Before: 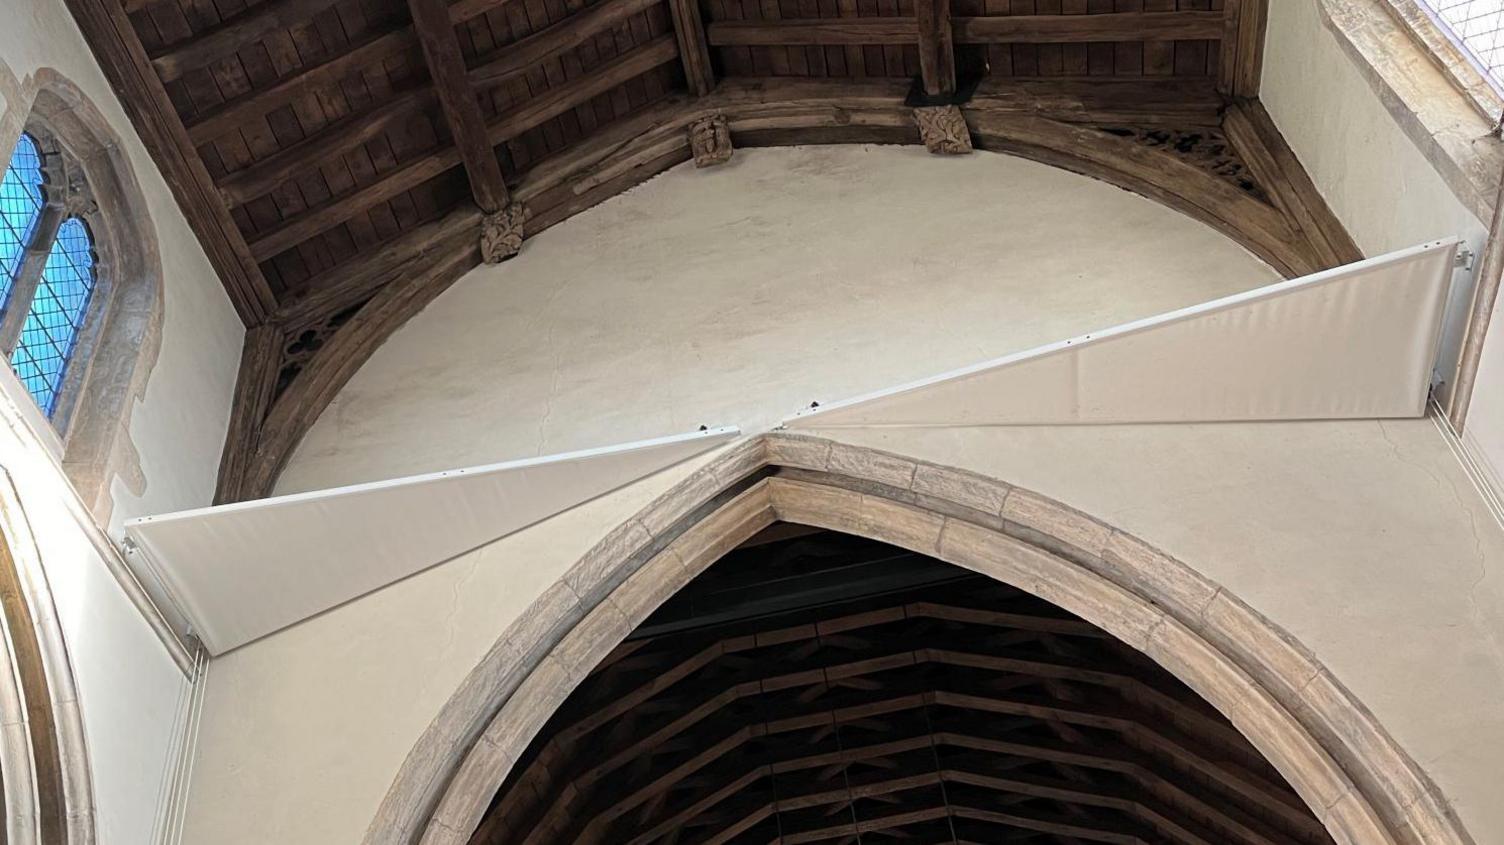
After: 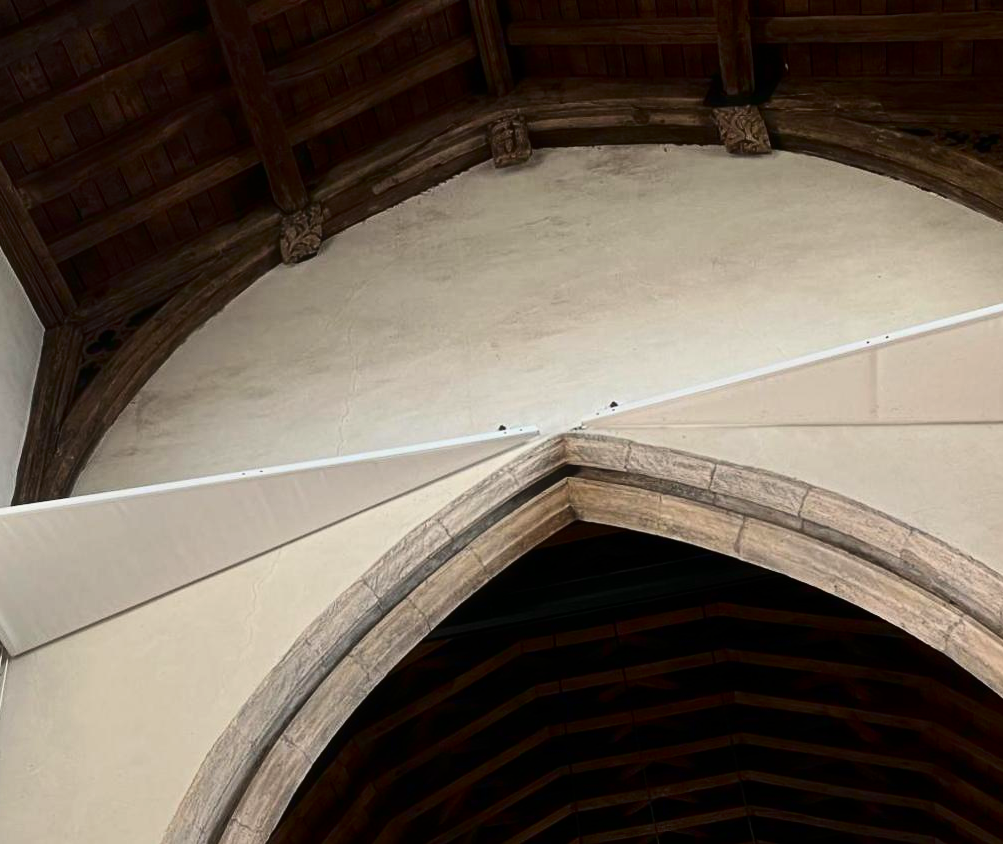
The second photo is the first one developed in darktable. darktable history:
contrast brightness saturation: contrast 0.22, brightness -0.181, saturation 0.236
crop and rotate: left 13.376%, right 19.892%
haze removal: strength -0.111, compatibility mode true, adaptive false
